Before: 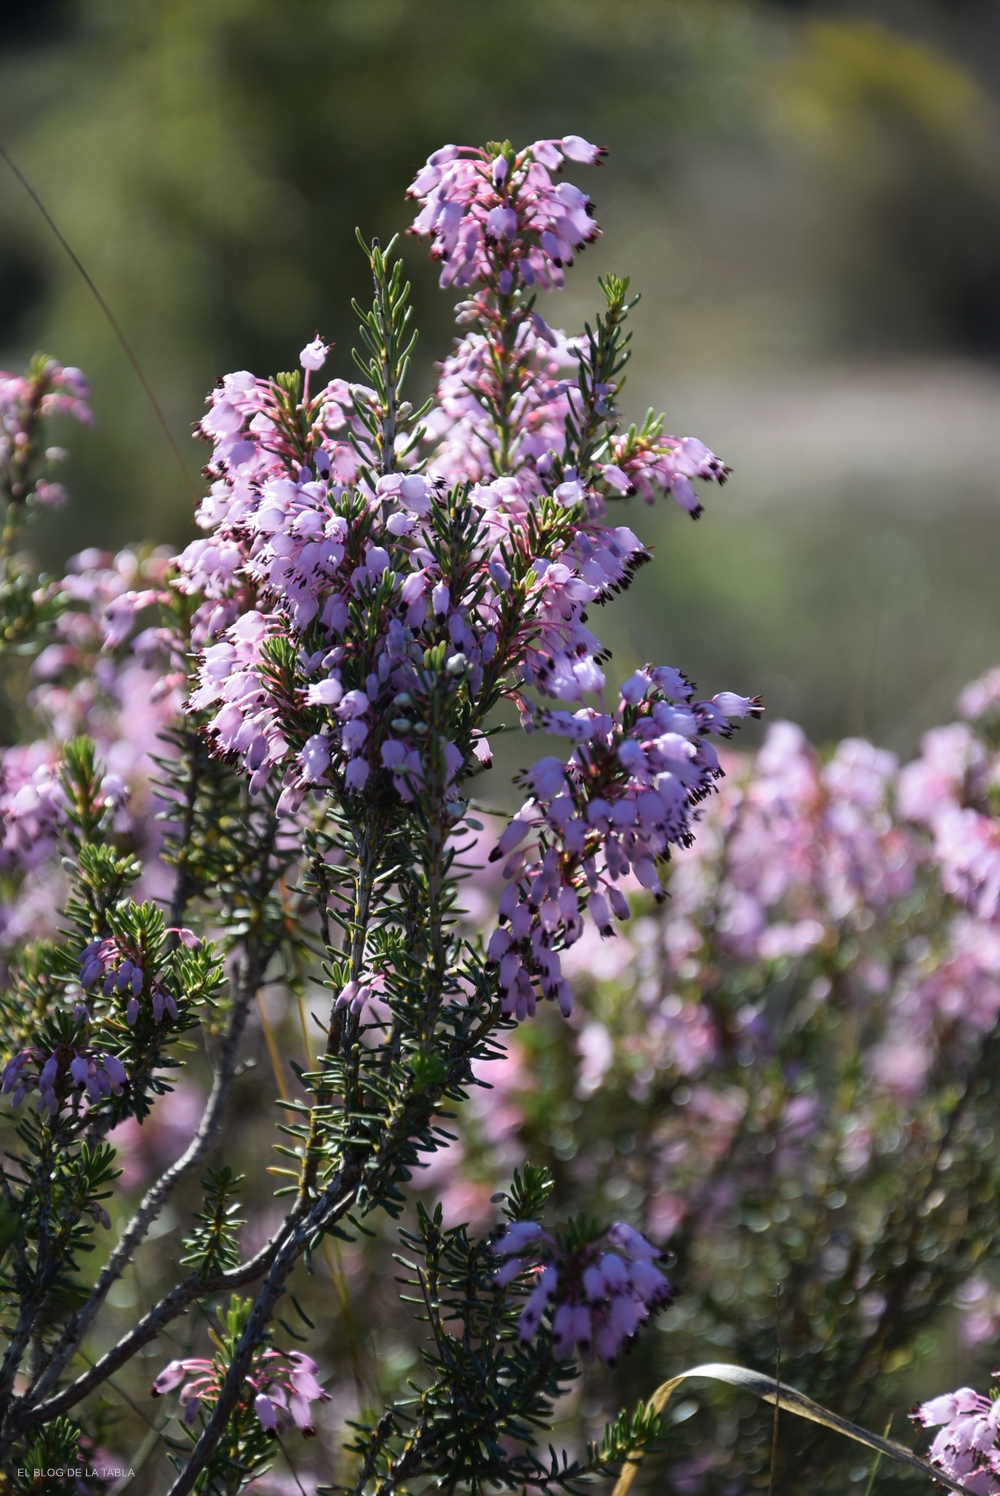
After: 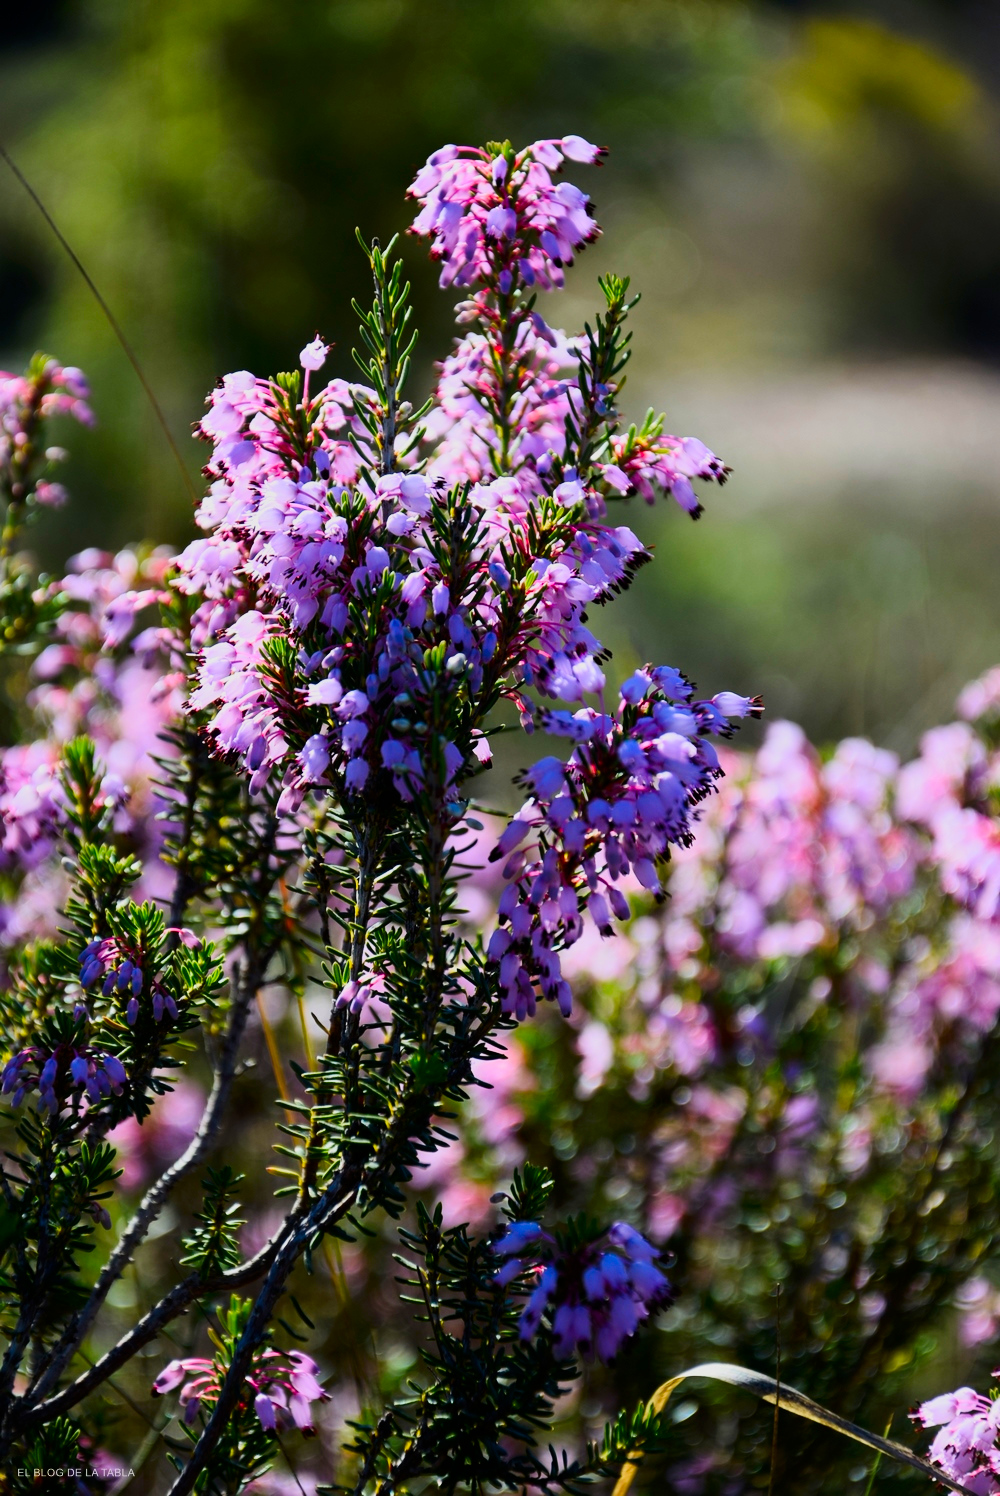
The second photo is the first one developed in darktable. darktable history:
contrast brightness saturation: contrast 0.26, brightness 0.02, saturation 0.87
filmic rgb: black relative exposure -7.65 EV, white relative exposure 4.56 EV, hardness 3.61
